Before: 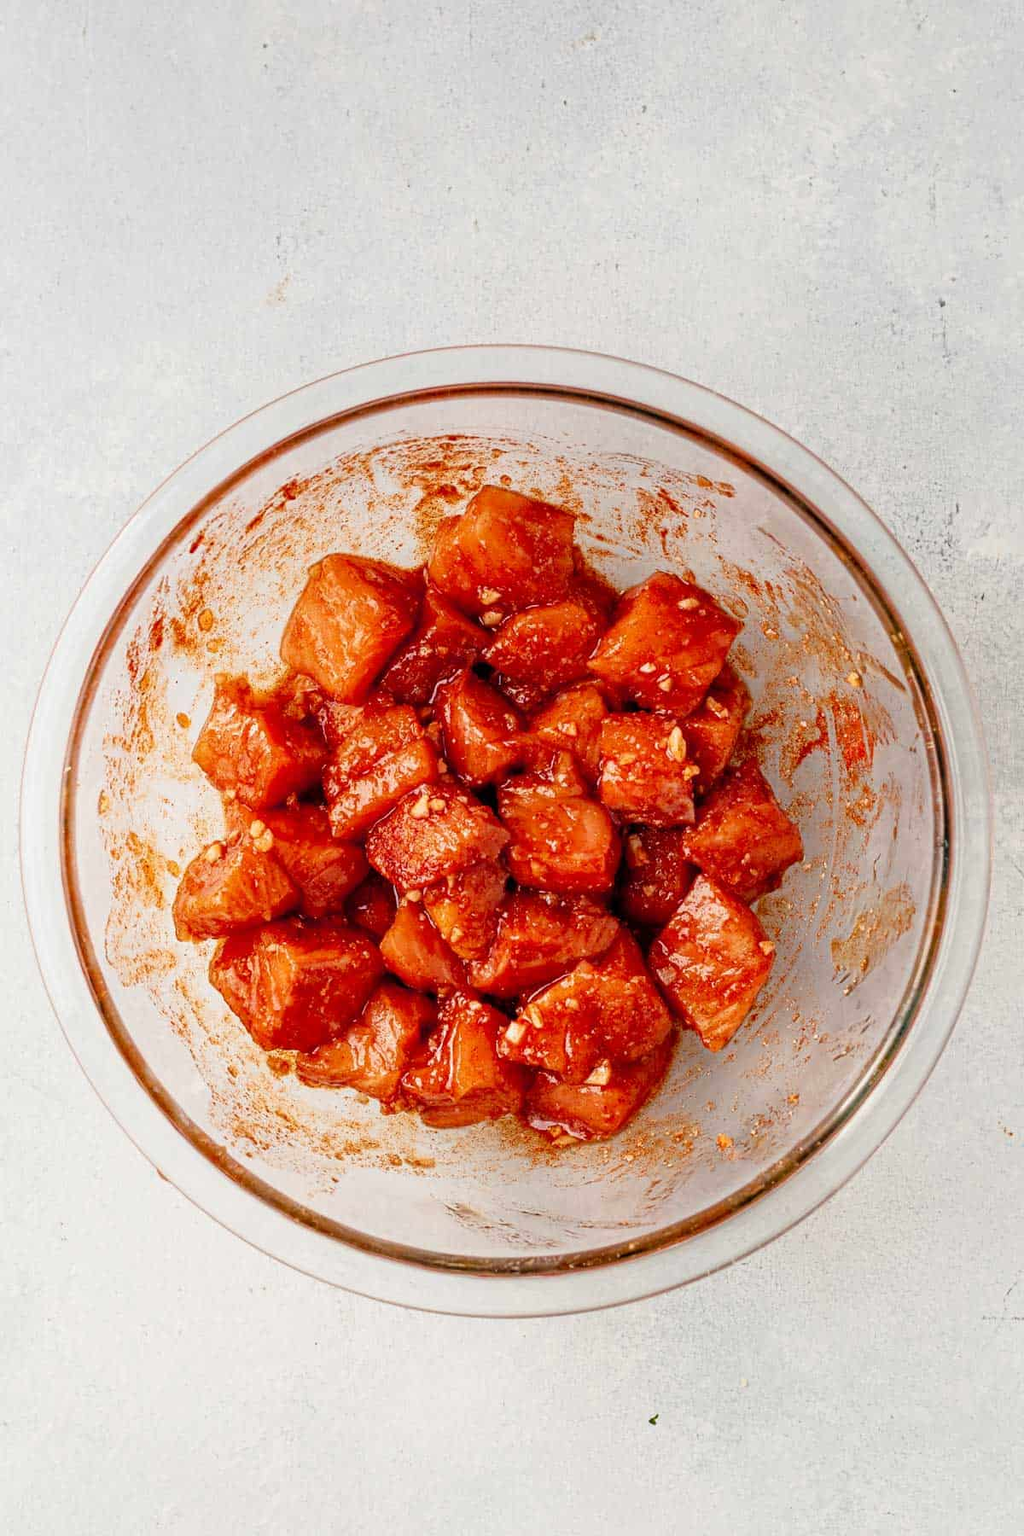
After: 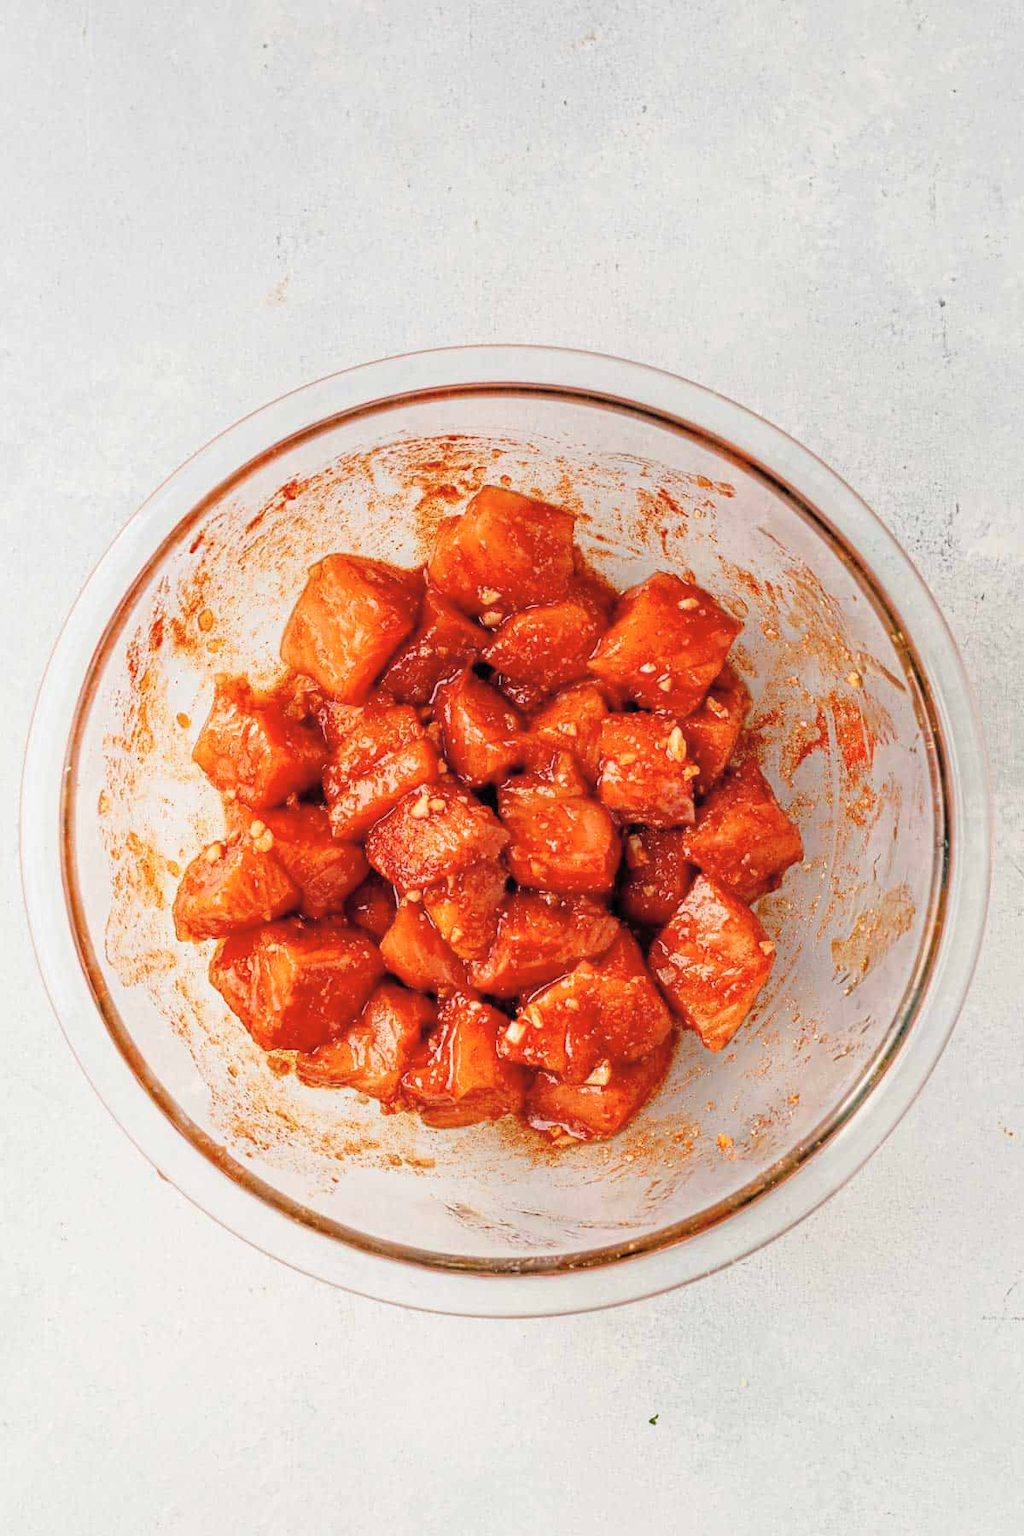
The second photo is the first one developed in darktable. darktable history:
contrast brightness saturation: brightness 0.118
